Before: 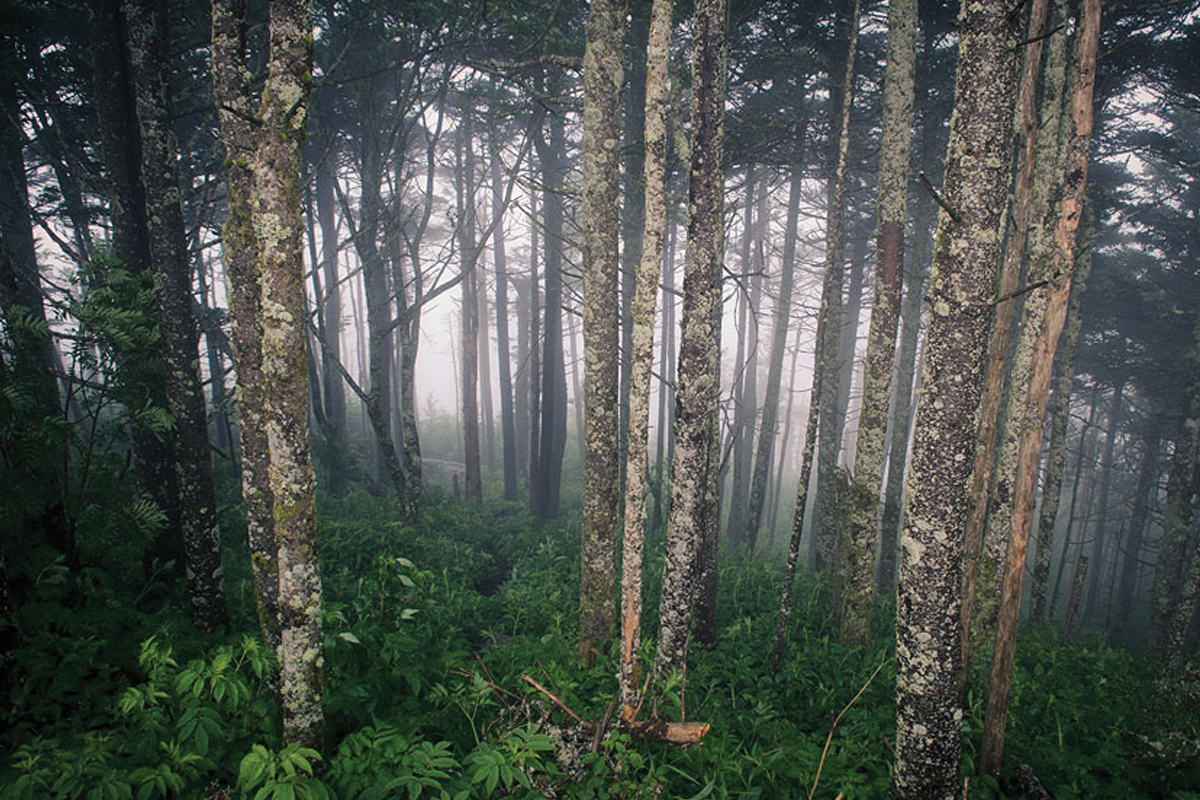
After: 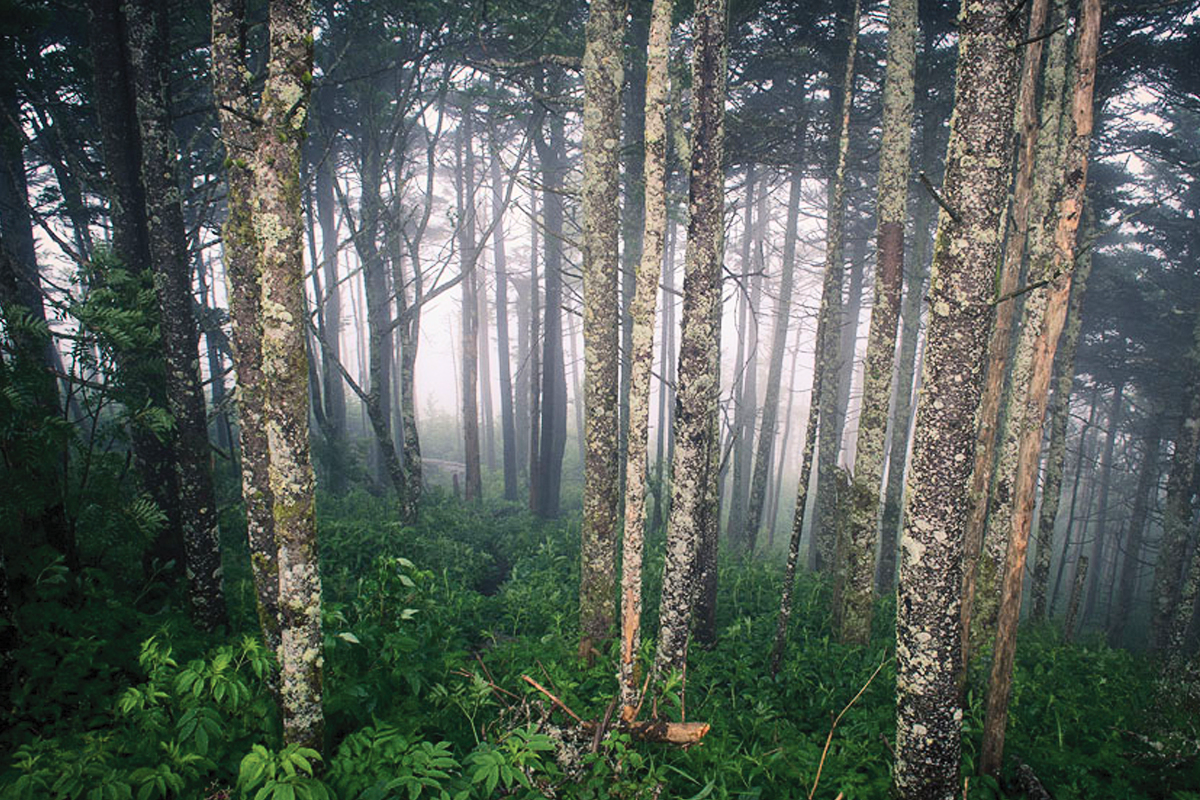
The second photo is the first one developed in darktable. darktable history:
contrast brightness saturation: contrast 0.2, brightness 0.159, saturation 0.218
